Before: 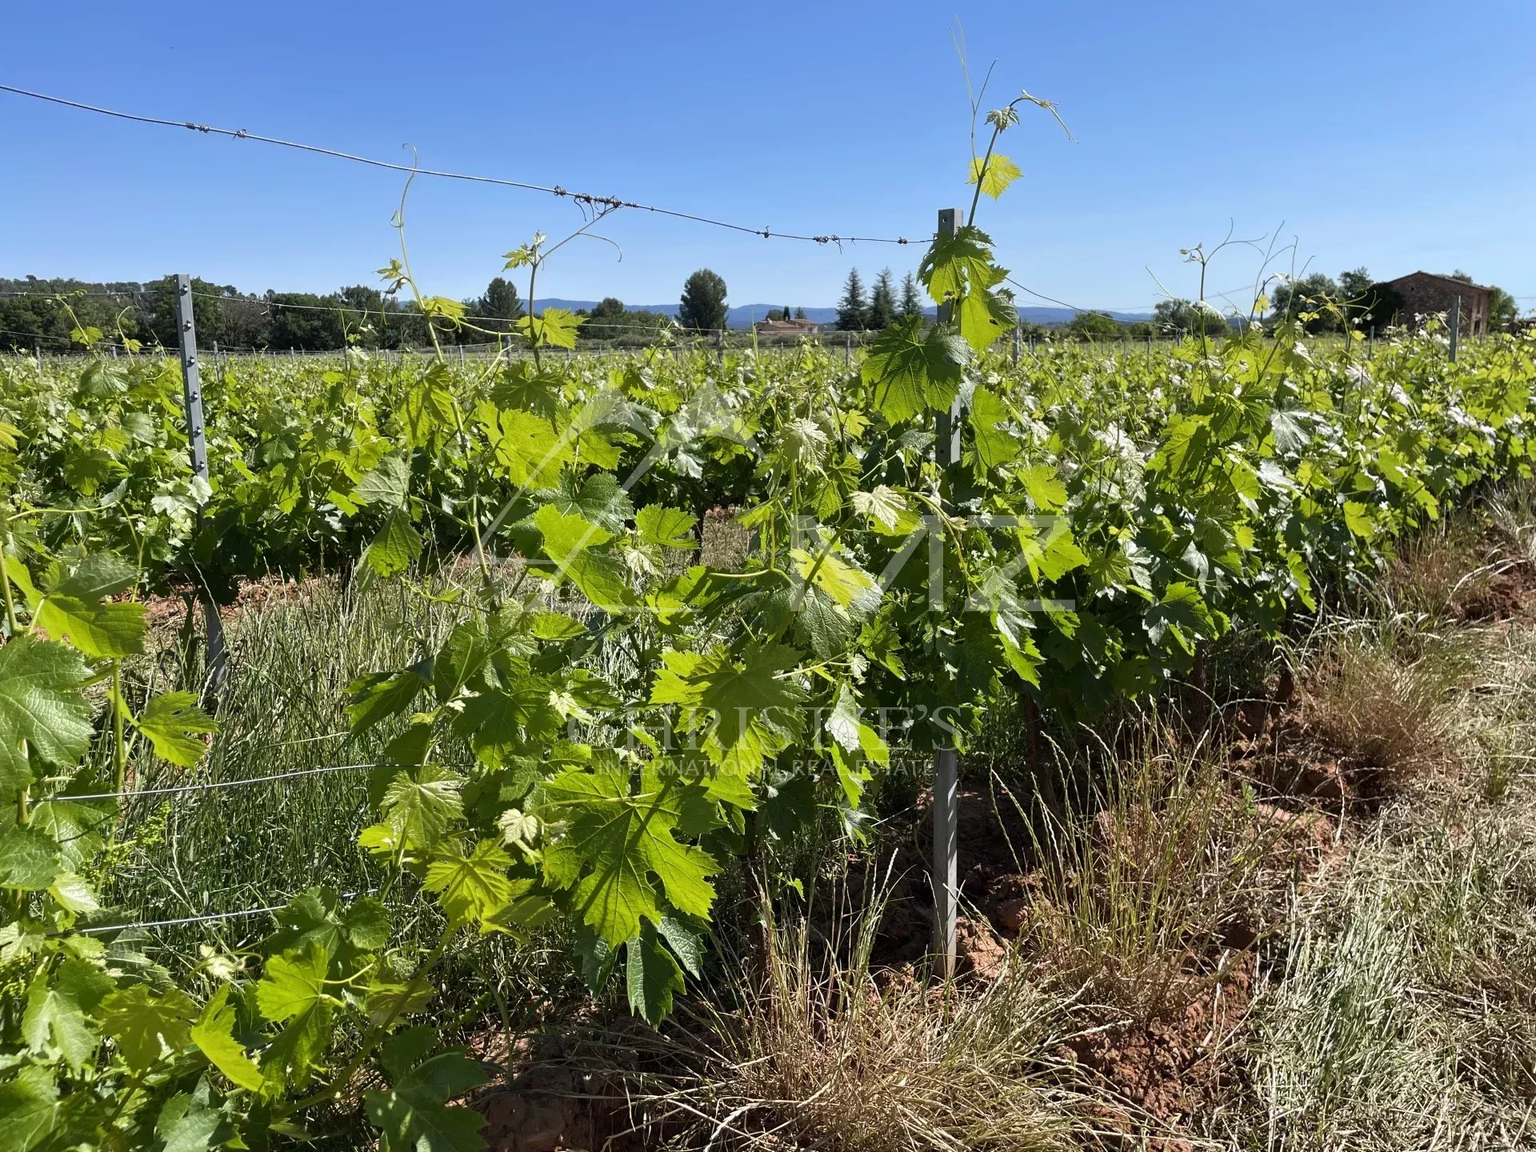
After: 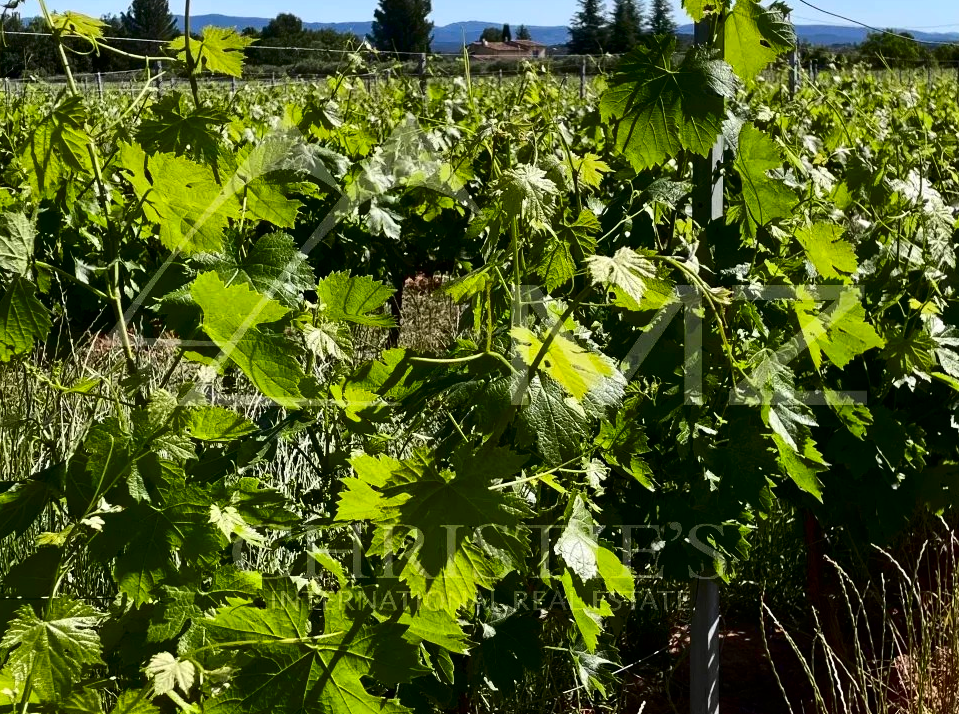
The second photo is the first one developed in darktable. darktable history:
contrast brightness saturation: contrast 0.224, brightness -0.186, saturation 0.23
crop: left 24.894%, top 24.972%, right 25.139%, bottom 25.405%
